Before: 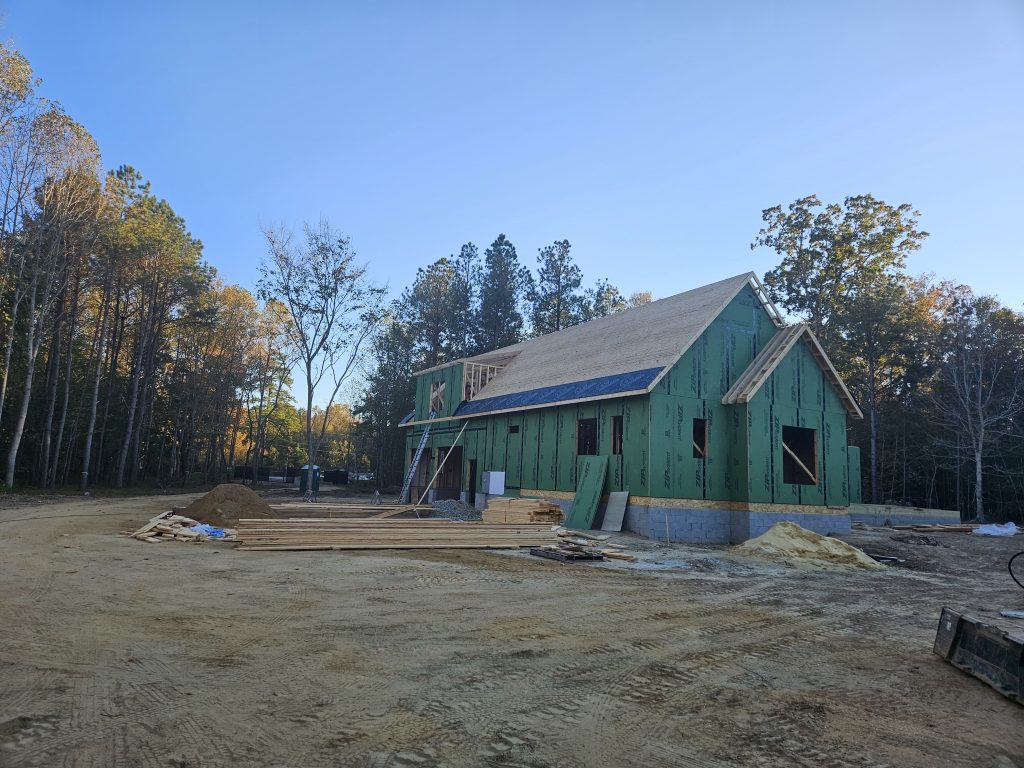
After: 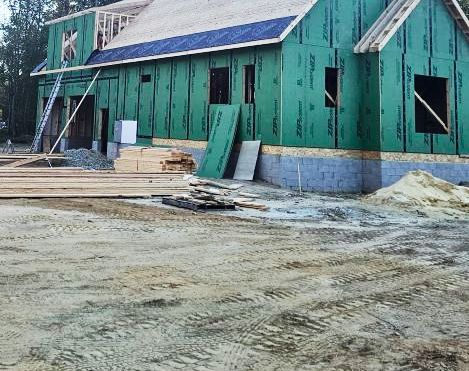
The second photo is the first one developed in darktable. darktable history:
base curve: curves: ch0 [(0, 0) (0.007, 0.004) (0.027, 0.03) (0.046, 0.07) (0.207, 0.54) (0.442, 0.872) (0.673, 0.972) (1, 1)], preserve colors none
color contrast: blue-yellow contrast 0.7
crop: left 35.976%, top 45.819%, right 18.162%, bottom 5.807%
